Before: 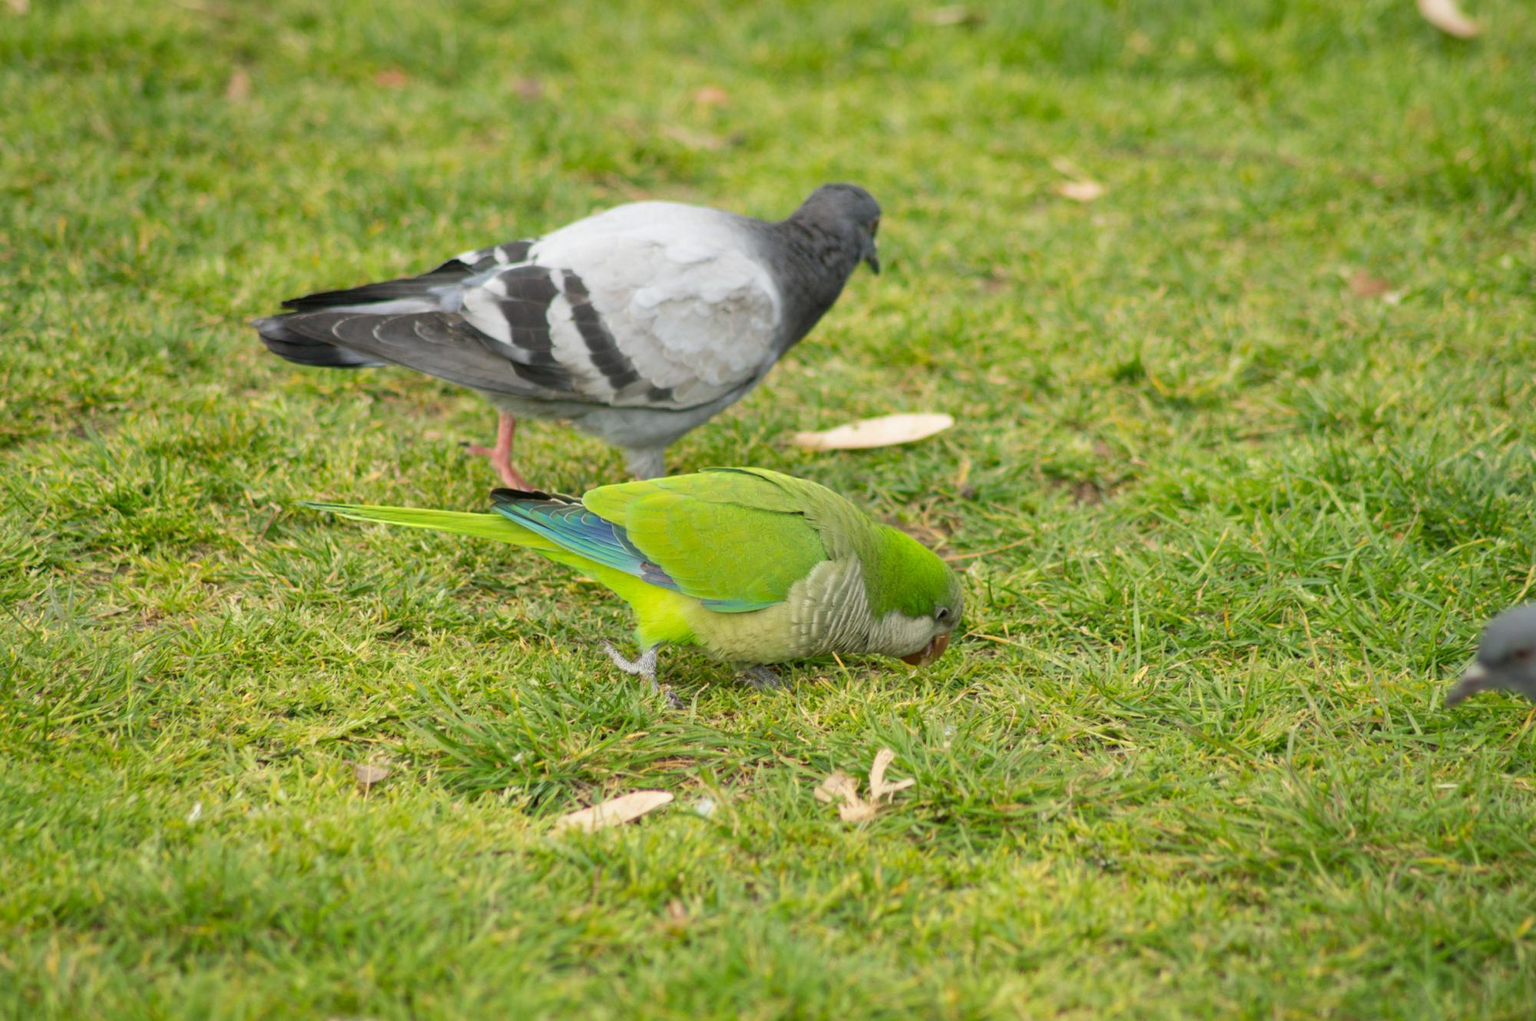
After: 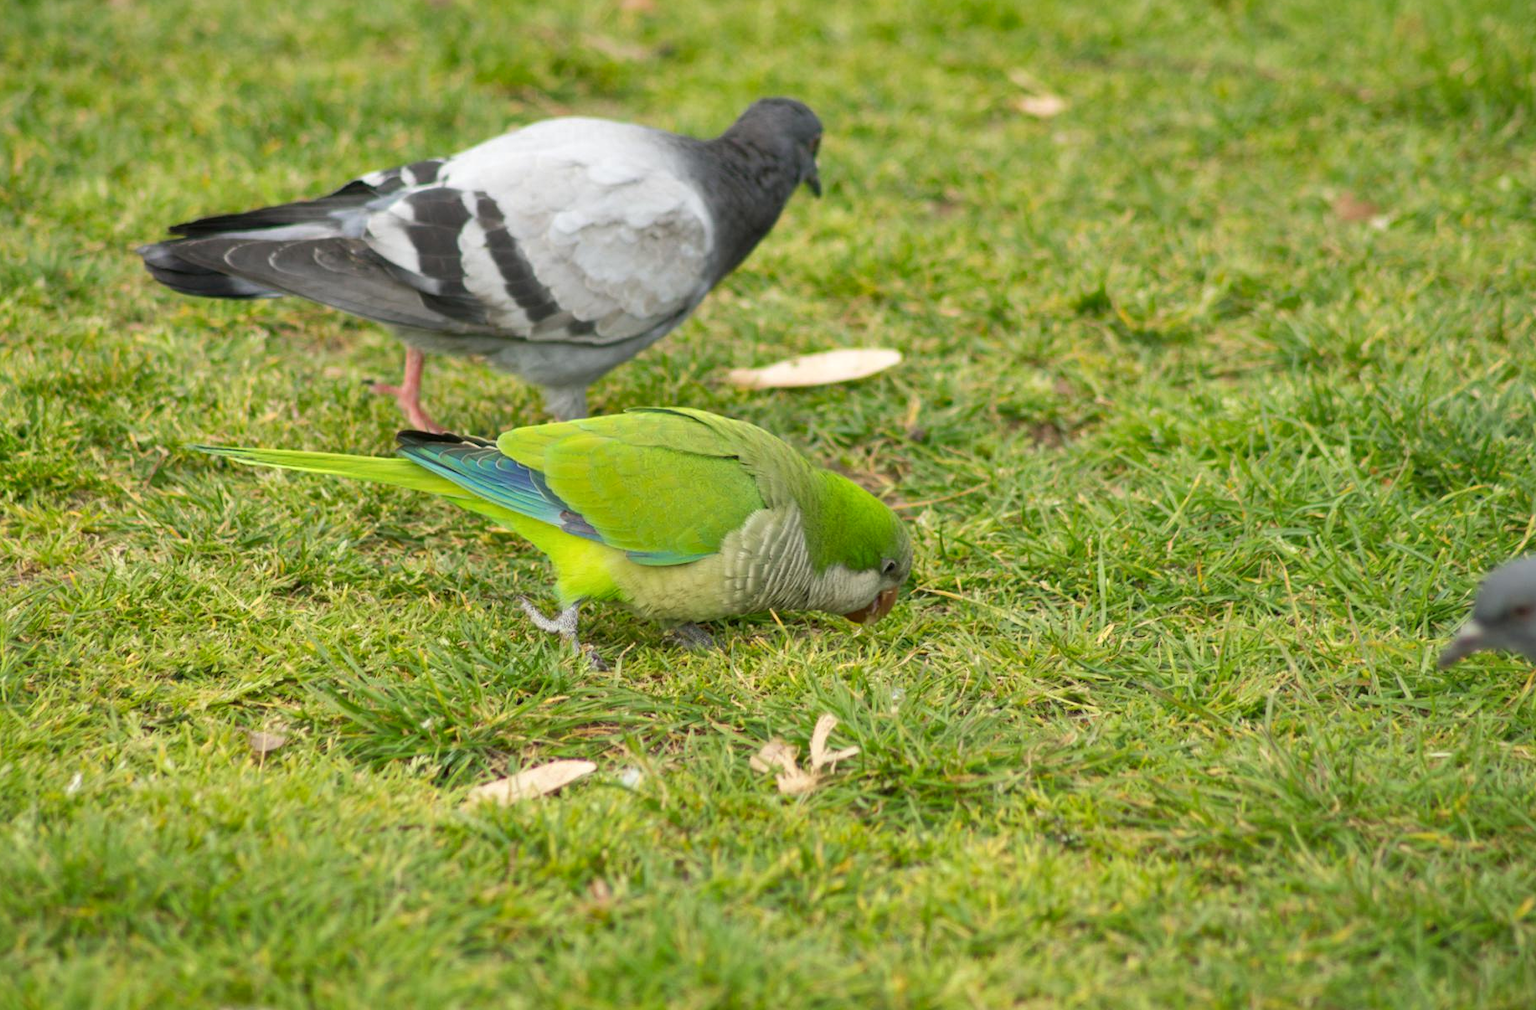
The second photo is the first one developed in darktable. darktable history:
shadows and highlights: radius 171.16, shadows 27, white point adjustment 3.13, highlights -67.95, soften with gaussian
crop and rotate: left 8.262%, top 9.226%
